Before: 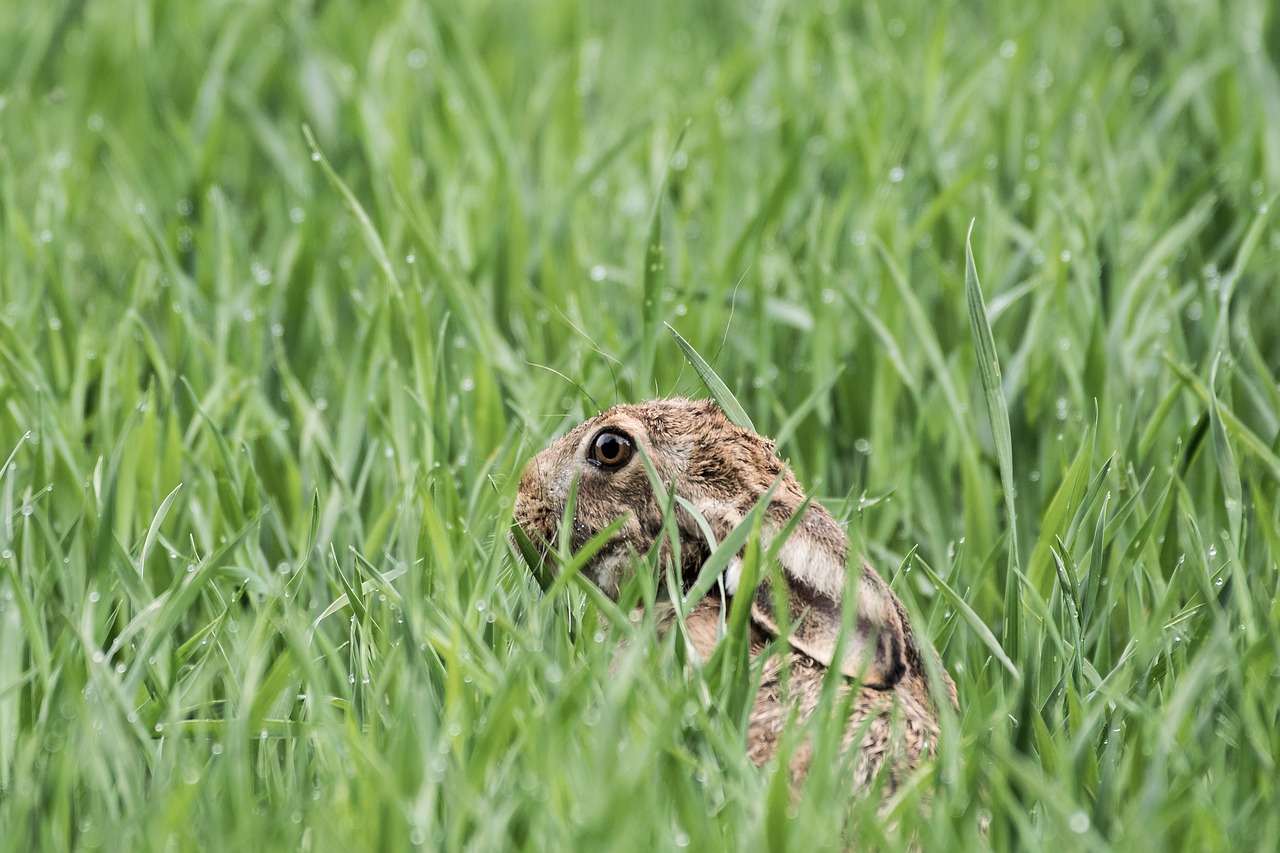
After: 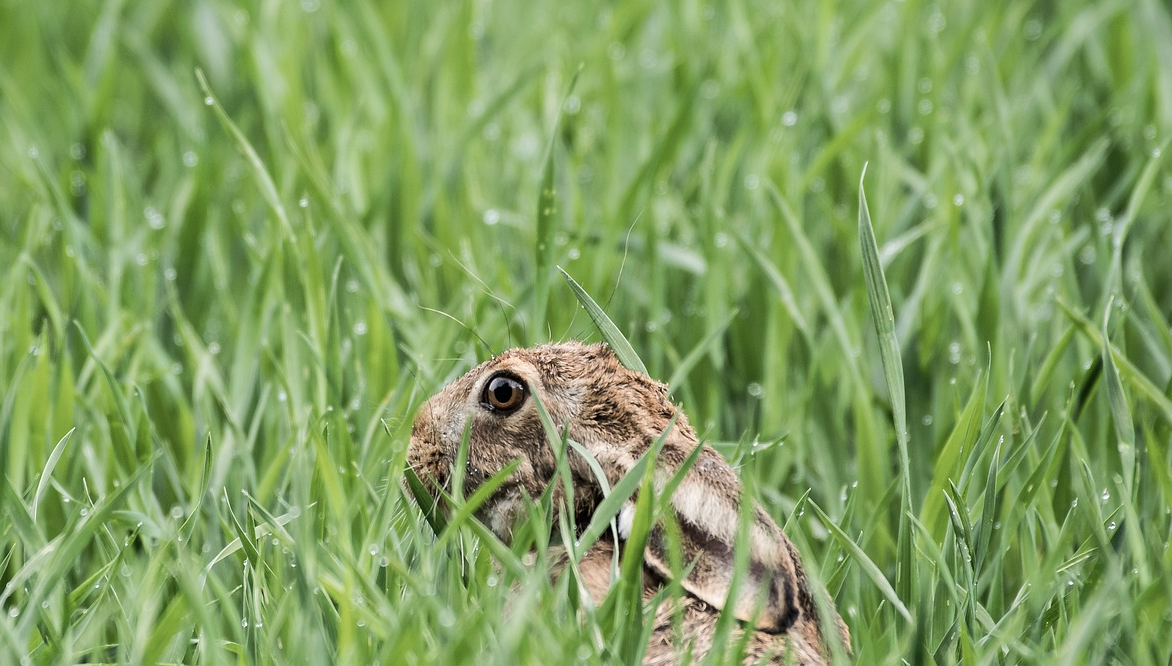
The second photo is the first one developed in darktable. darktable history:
crop: left 8.425%, top 6.595%, bottom 15.296%
